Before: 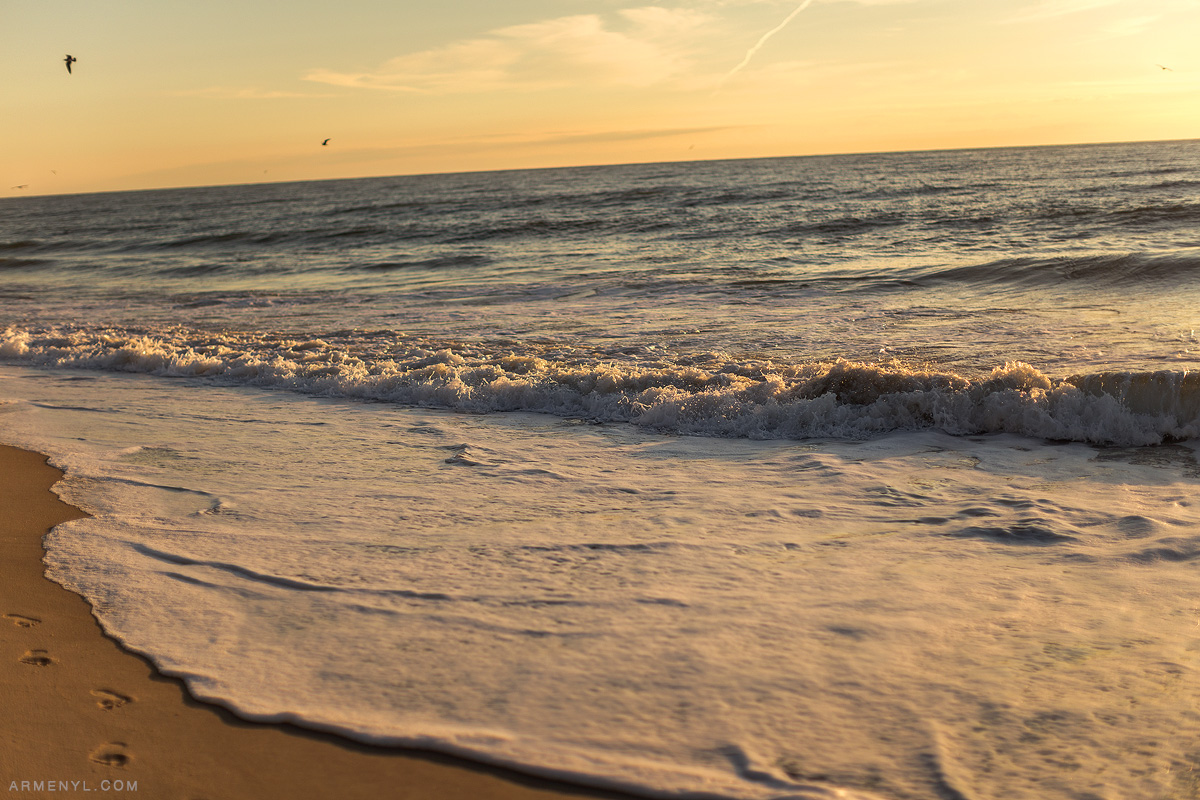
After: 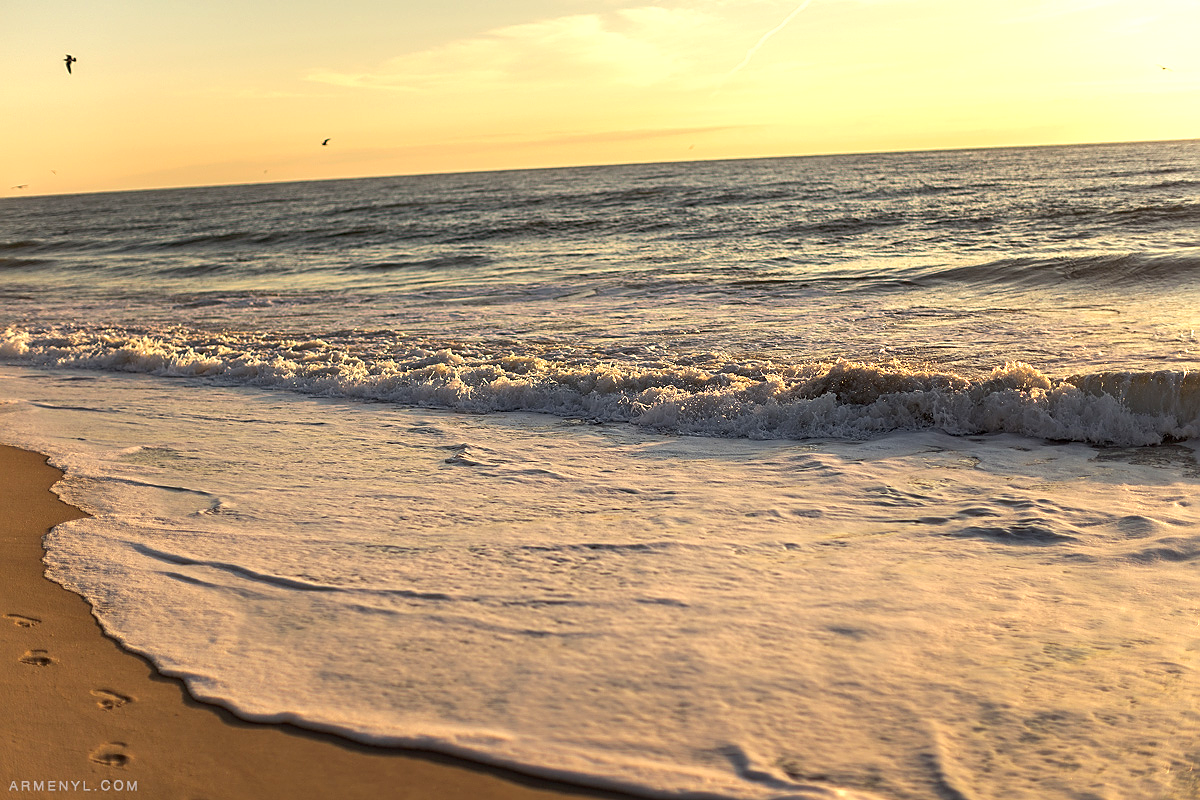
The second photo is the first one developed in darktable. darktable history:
exposure: black level correction 0.001, exposure 0.5 EV, compensate highlight preservation false
sharpen: radius 1.921
